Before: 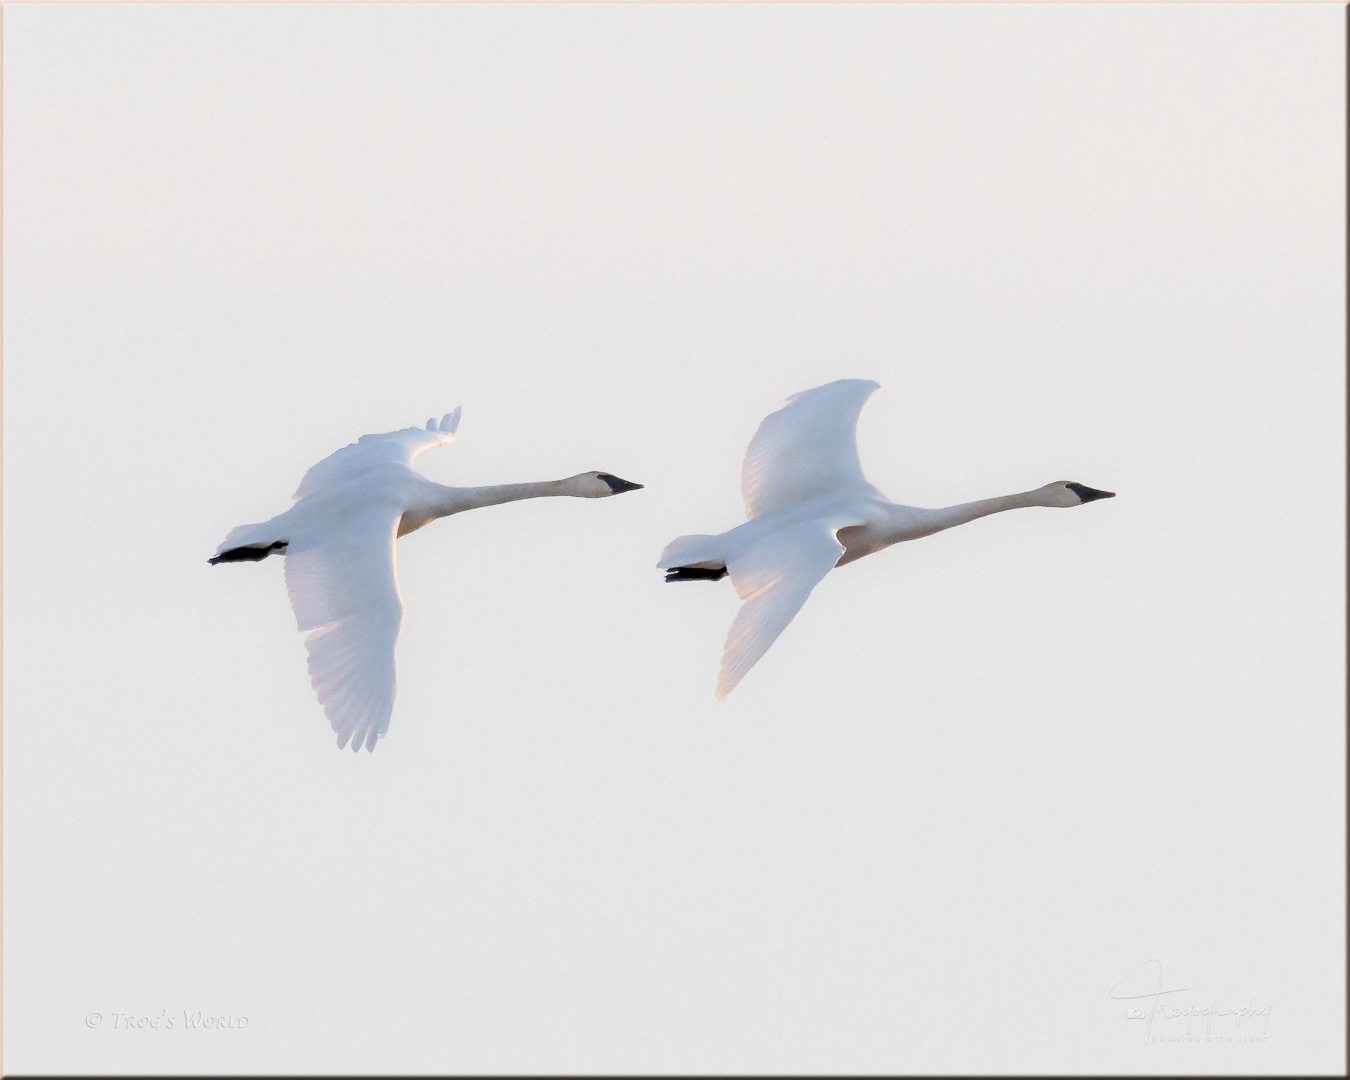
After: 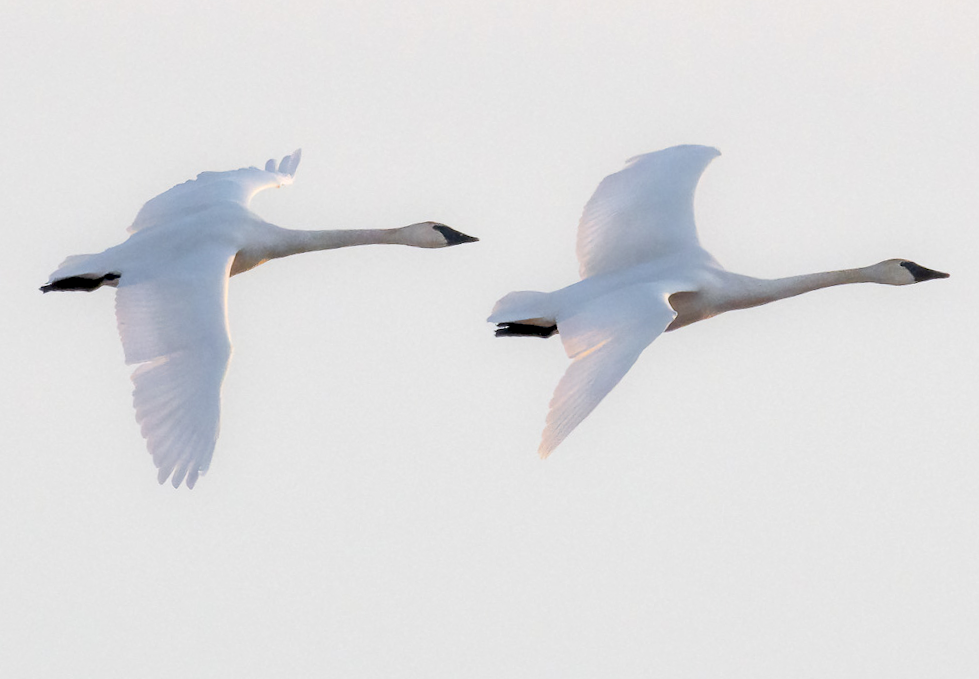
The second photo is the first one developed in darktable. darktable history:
local contrast: highlights 100%, shadows 100%, detail 120%, midtone range 0.2
crop and rotate: angle -3.37°, left 9.79%, top 20.73%, right 12.42%, bottom 11.82%
